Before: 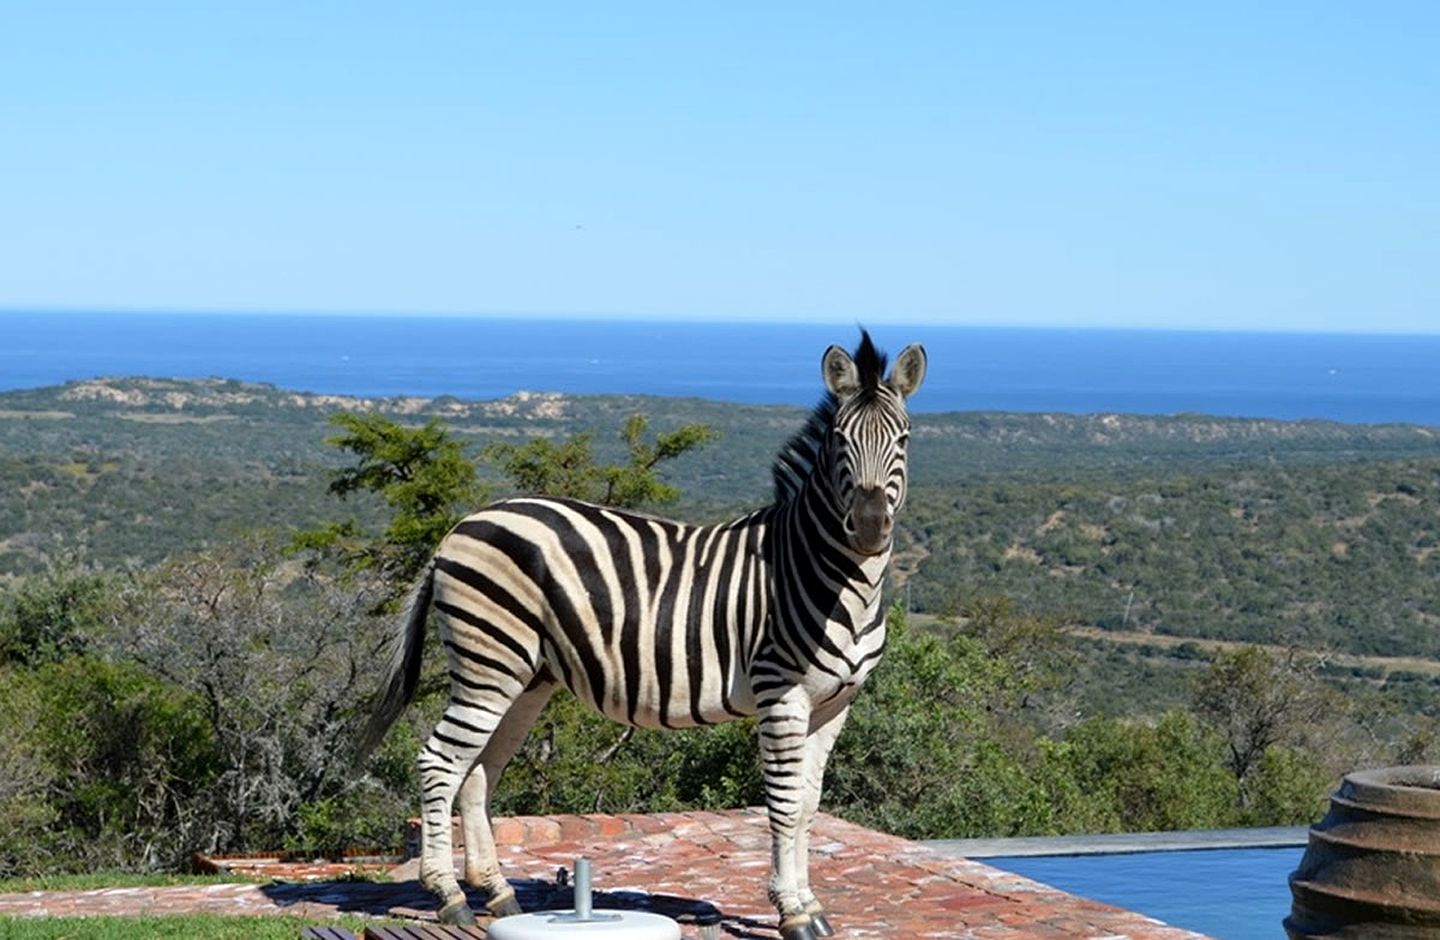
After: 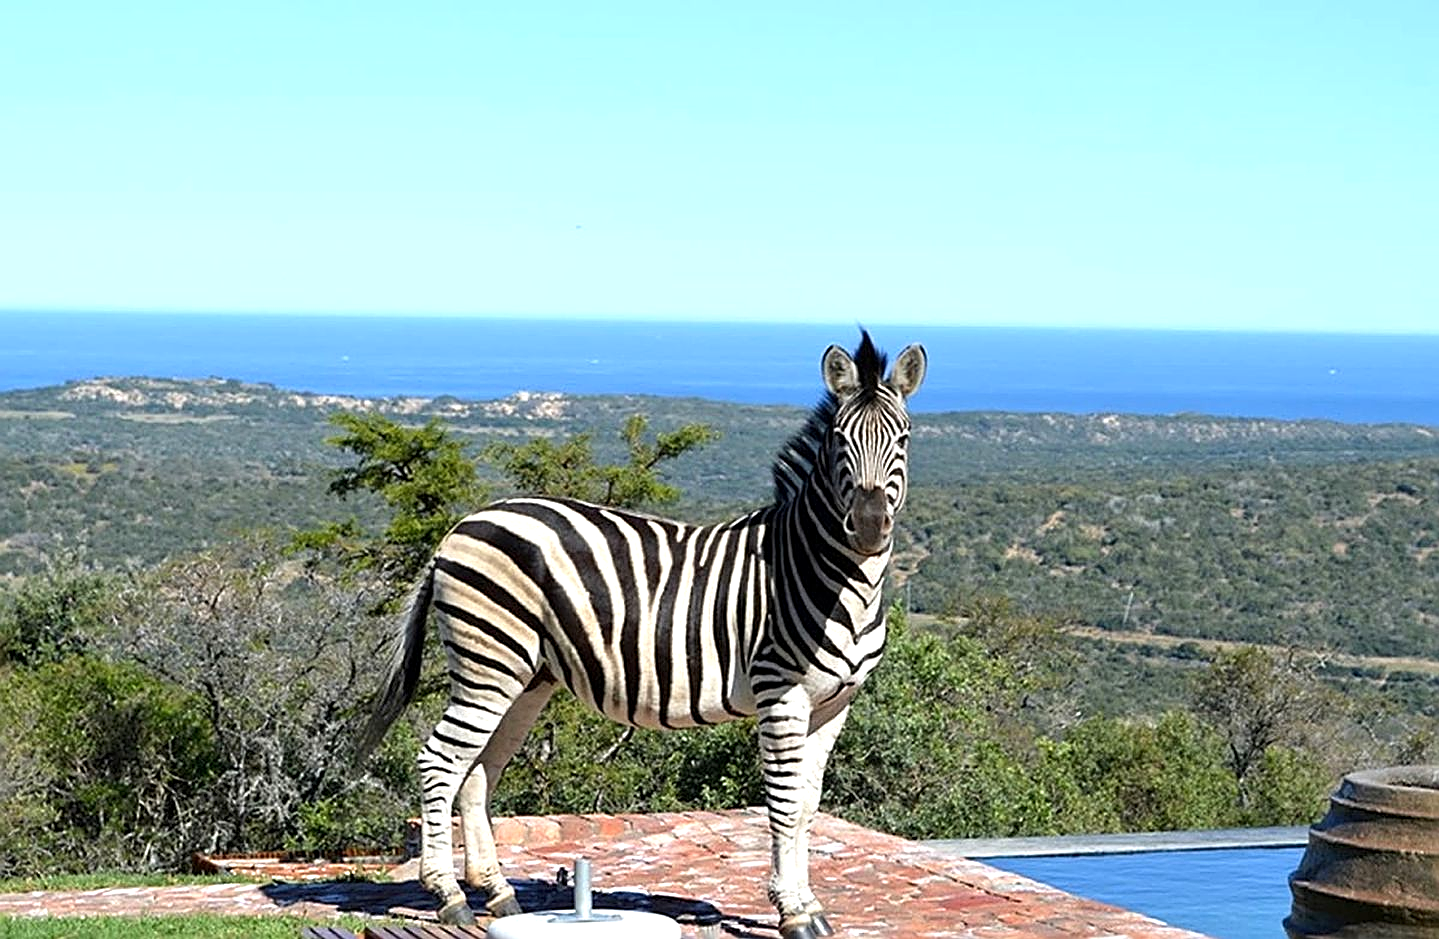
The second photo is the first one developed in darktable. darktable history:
sharpen: amount 0.748
exposure: exposure 0.573 EV, compensate exposure bias true, compensate highlight preservation false
